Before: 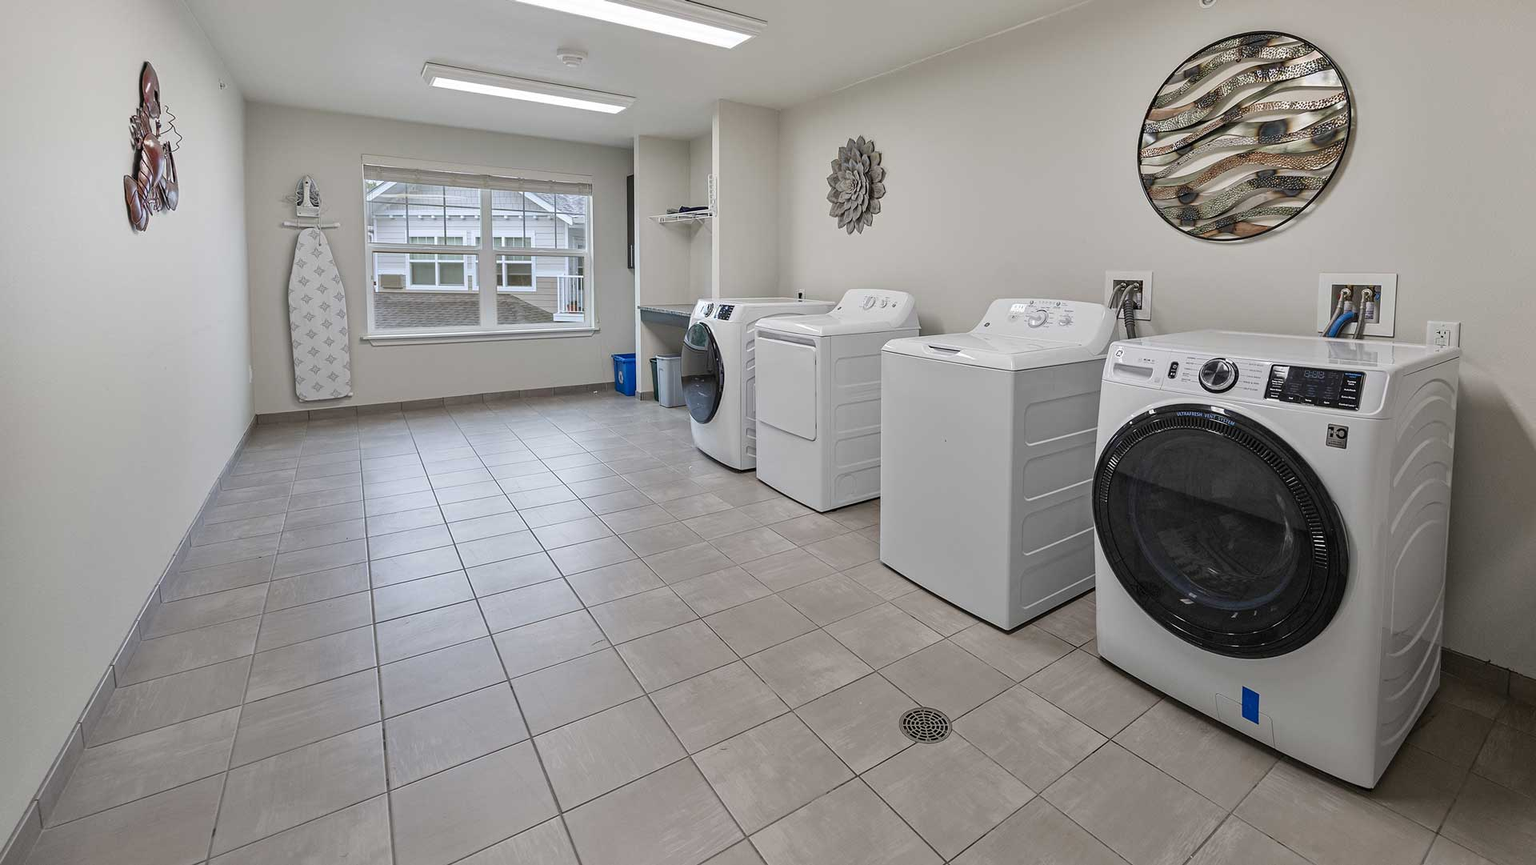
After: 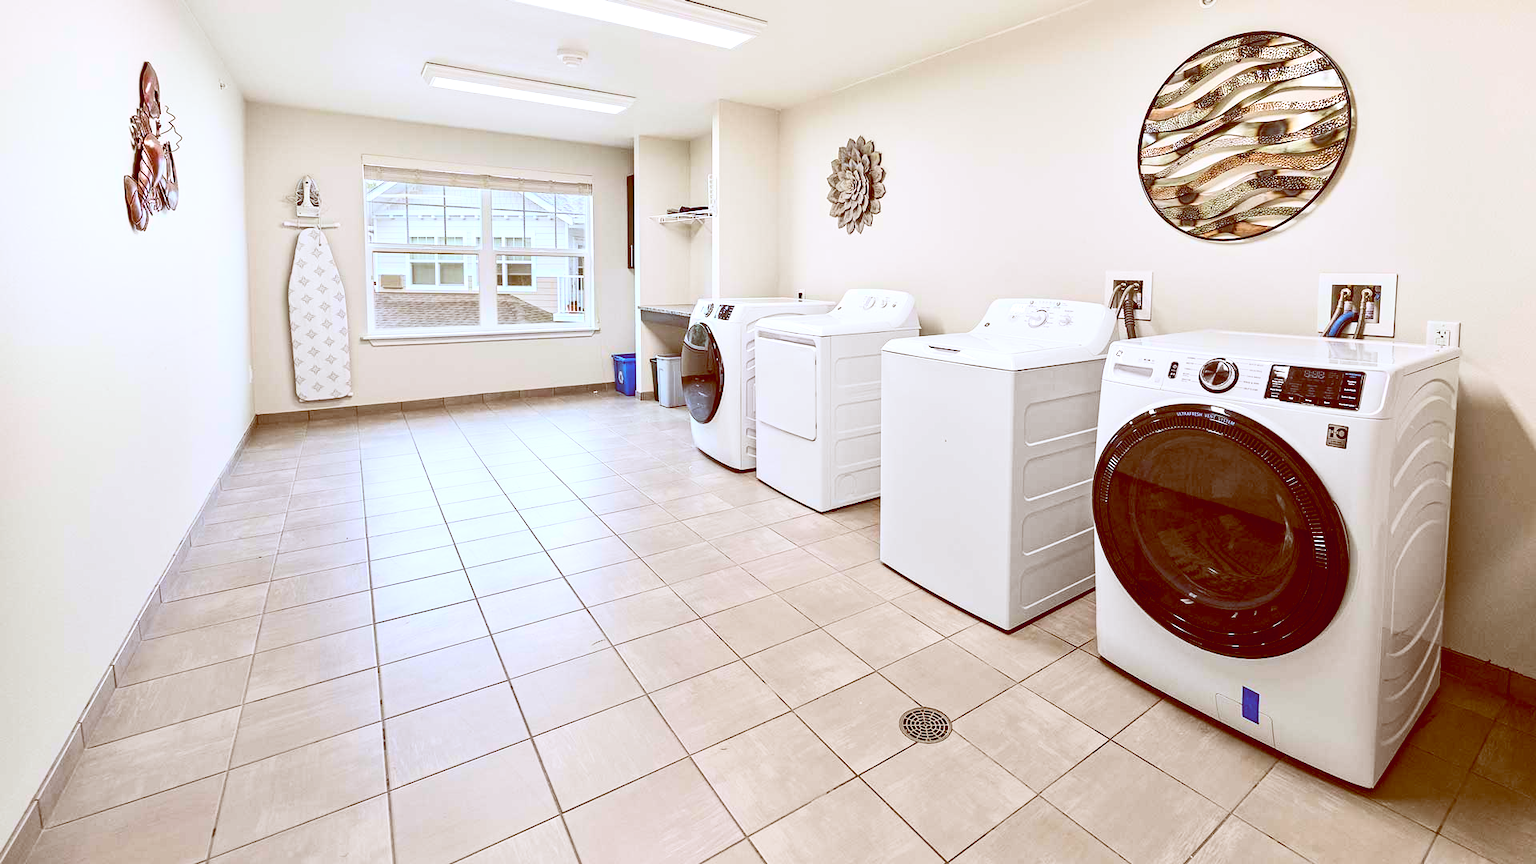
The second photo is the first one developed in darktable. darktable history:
contrast brightness saturation: contrast 0.24, brightness 0.26, saturation 0.39
color balance: lift [1, 1.011, 0.999, 0.989], gamma [1.109, 1.045, 1.039, 0.955], gain [0.917, 0.936, 0.952, 1.064], contrast 2.32%, contrast fulcrum 19%, output saturation 101%
tone equalizer: -8 EV -0.75 EV, -7 EV -0.7 EV, -6 EV -0.6 EV, -5 EV -0.4 EV, -3 EV 0.4 EV, -2 EV 0.6 EV, -1 EV 0.7 EV, +0 EV 0.75 EV, edges refinement/feathering 500, mask exposure compensation -1.57 EV, preserve details no
